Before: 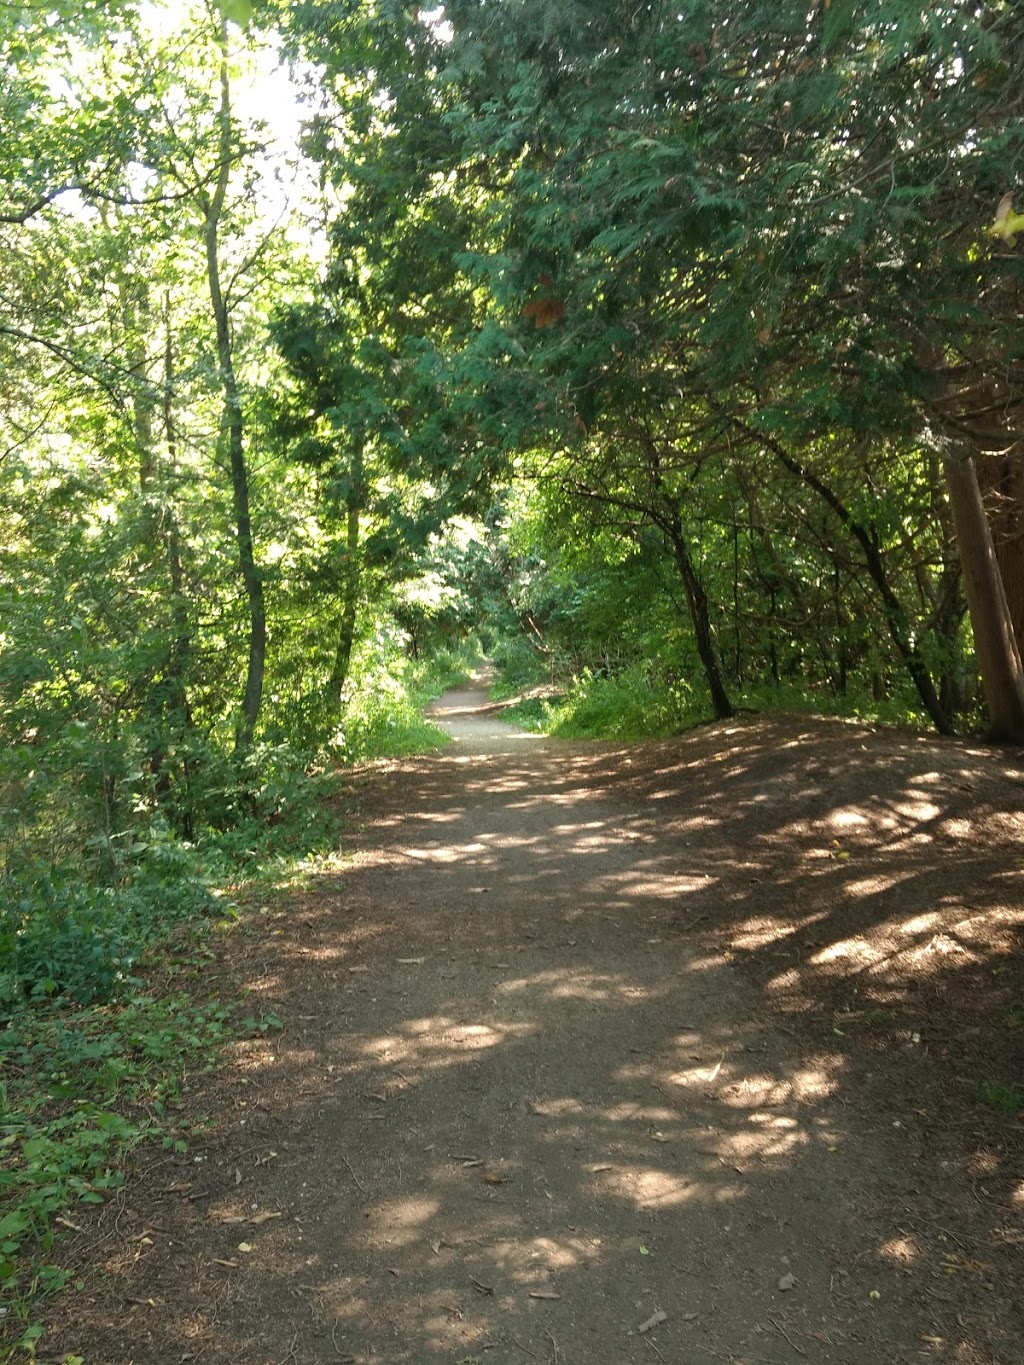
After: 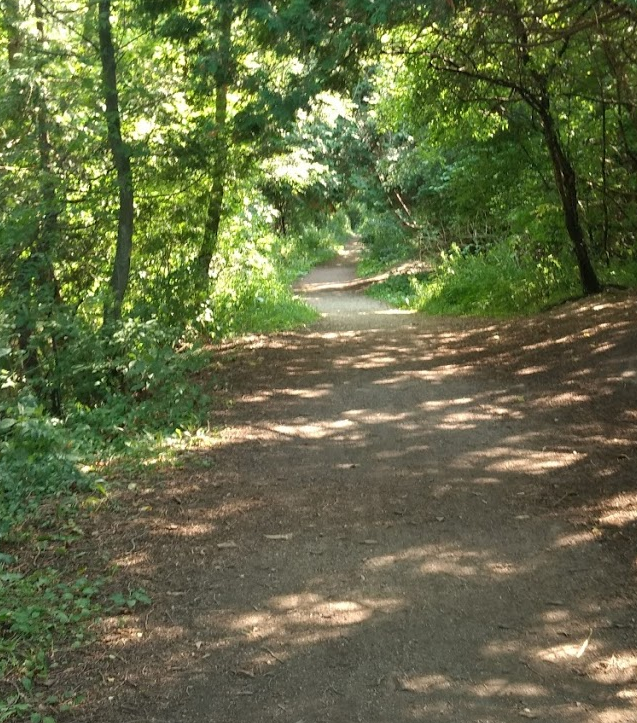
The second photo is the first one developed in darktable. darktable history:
crop: left 12.916%, top 31.098%, right 24.811%, bottom 15.92%
